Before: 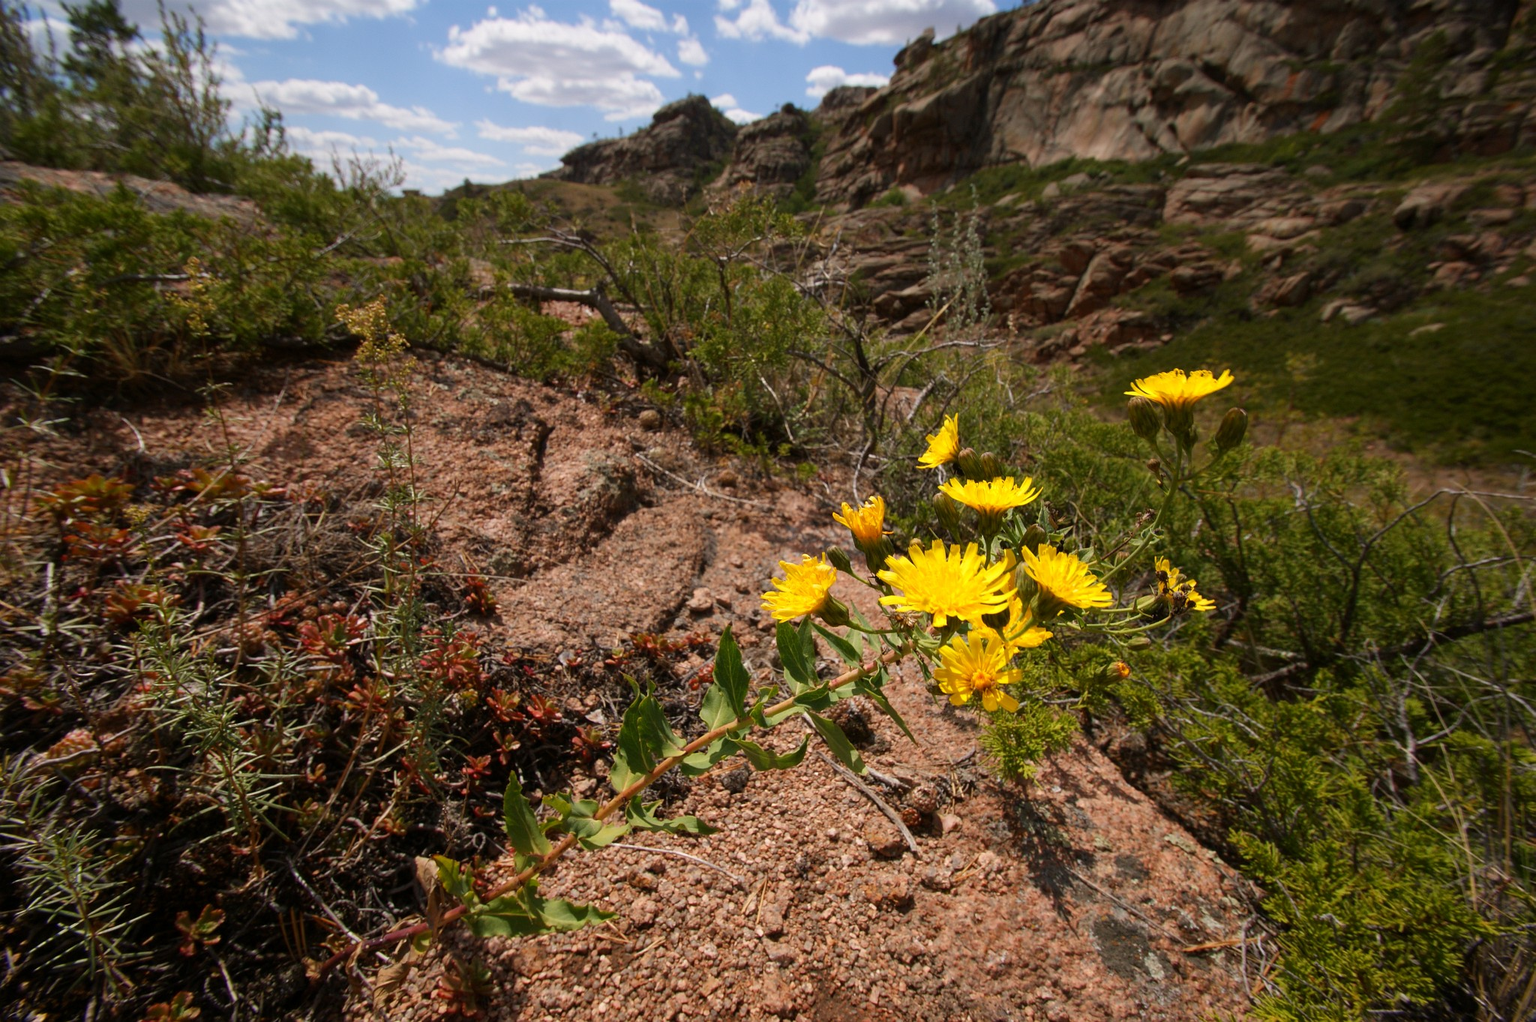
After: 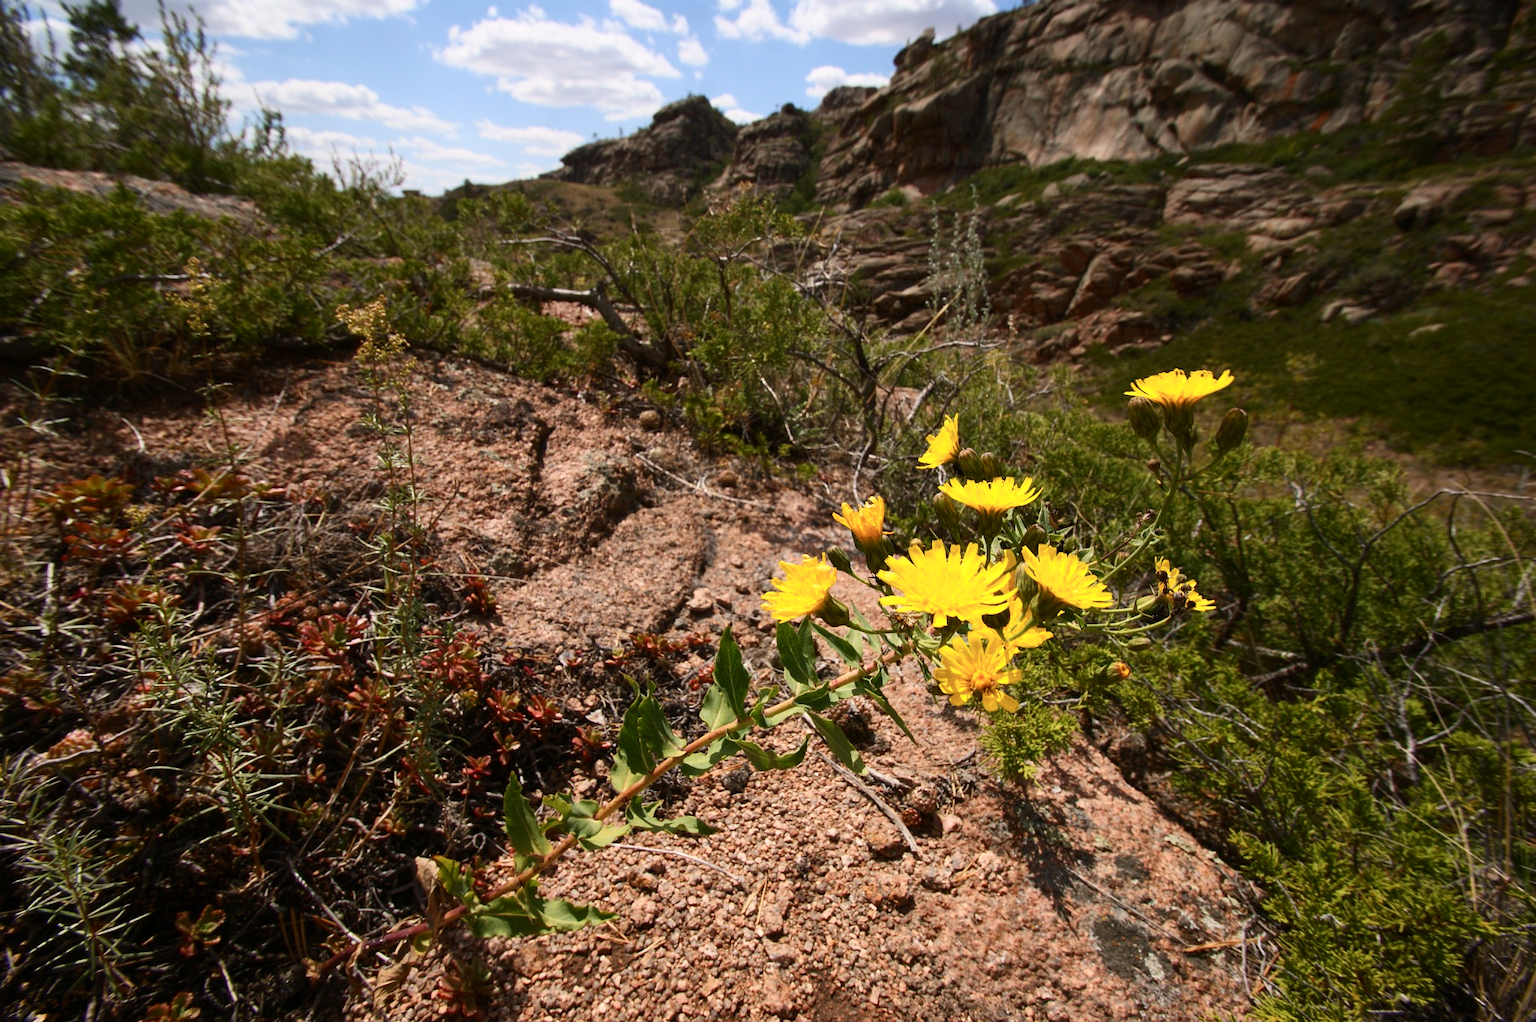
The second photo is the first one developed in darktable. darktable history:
contrast brightness saturation: contrast 0.239, brightness 0.093
